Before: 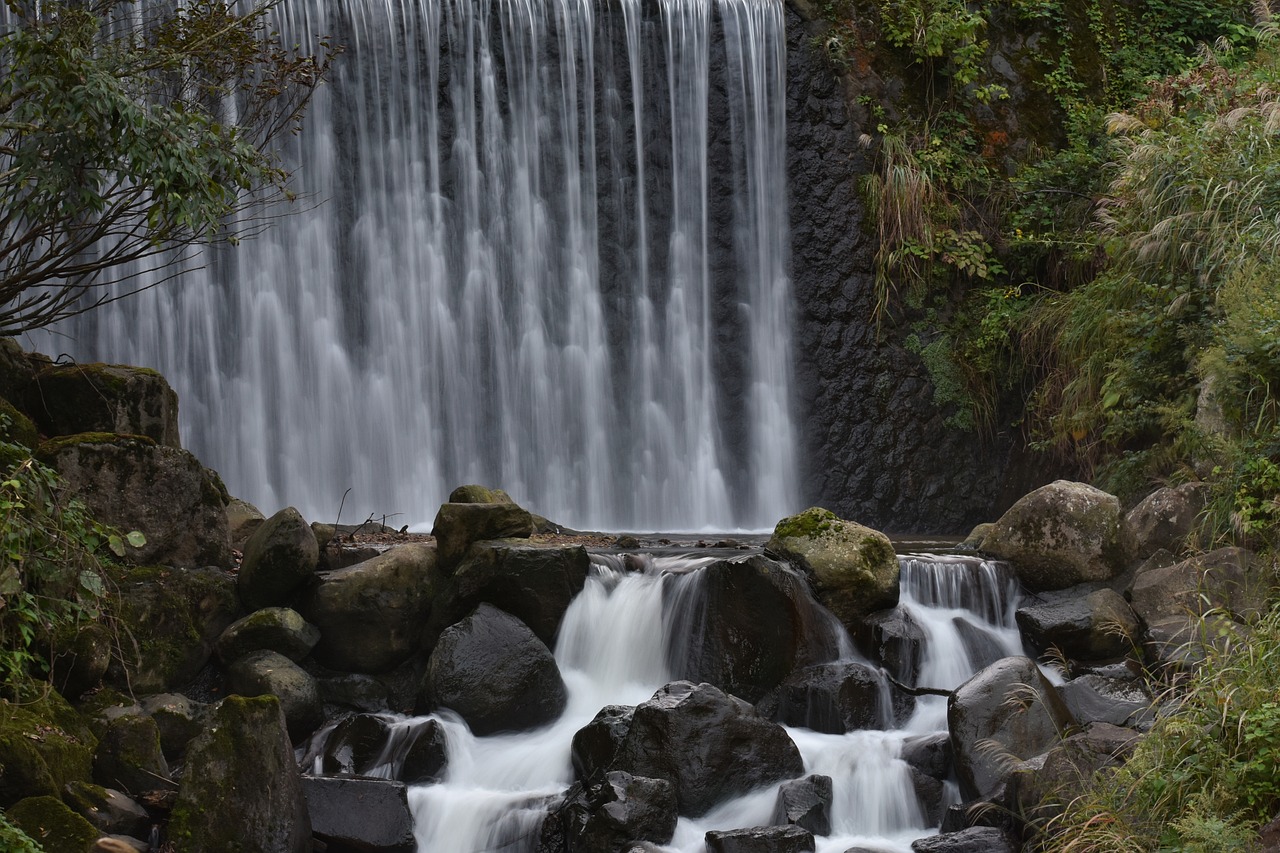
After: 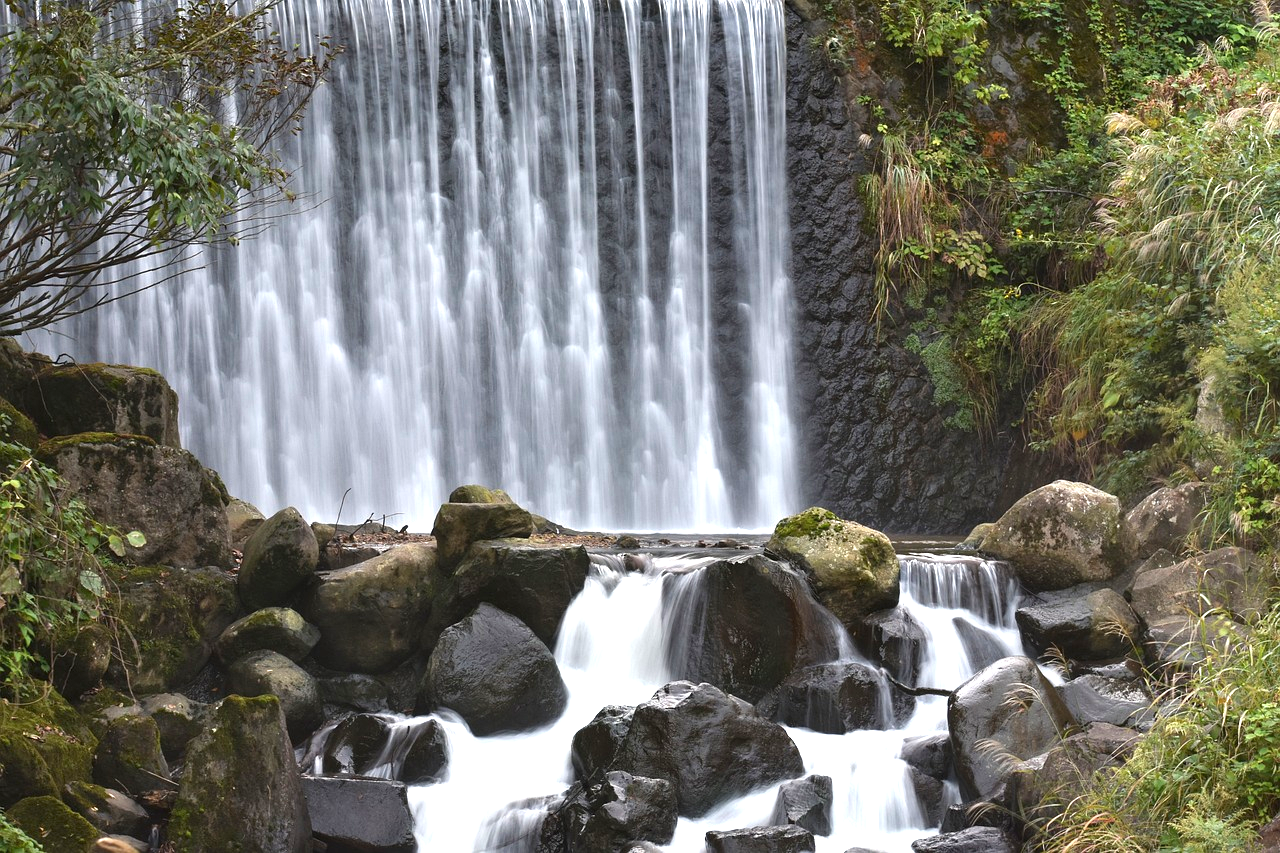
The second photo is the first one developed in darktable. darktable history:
exposure: black level correction 0, exposure 1.451 EV, compensate highlight preservation false
